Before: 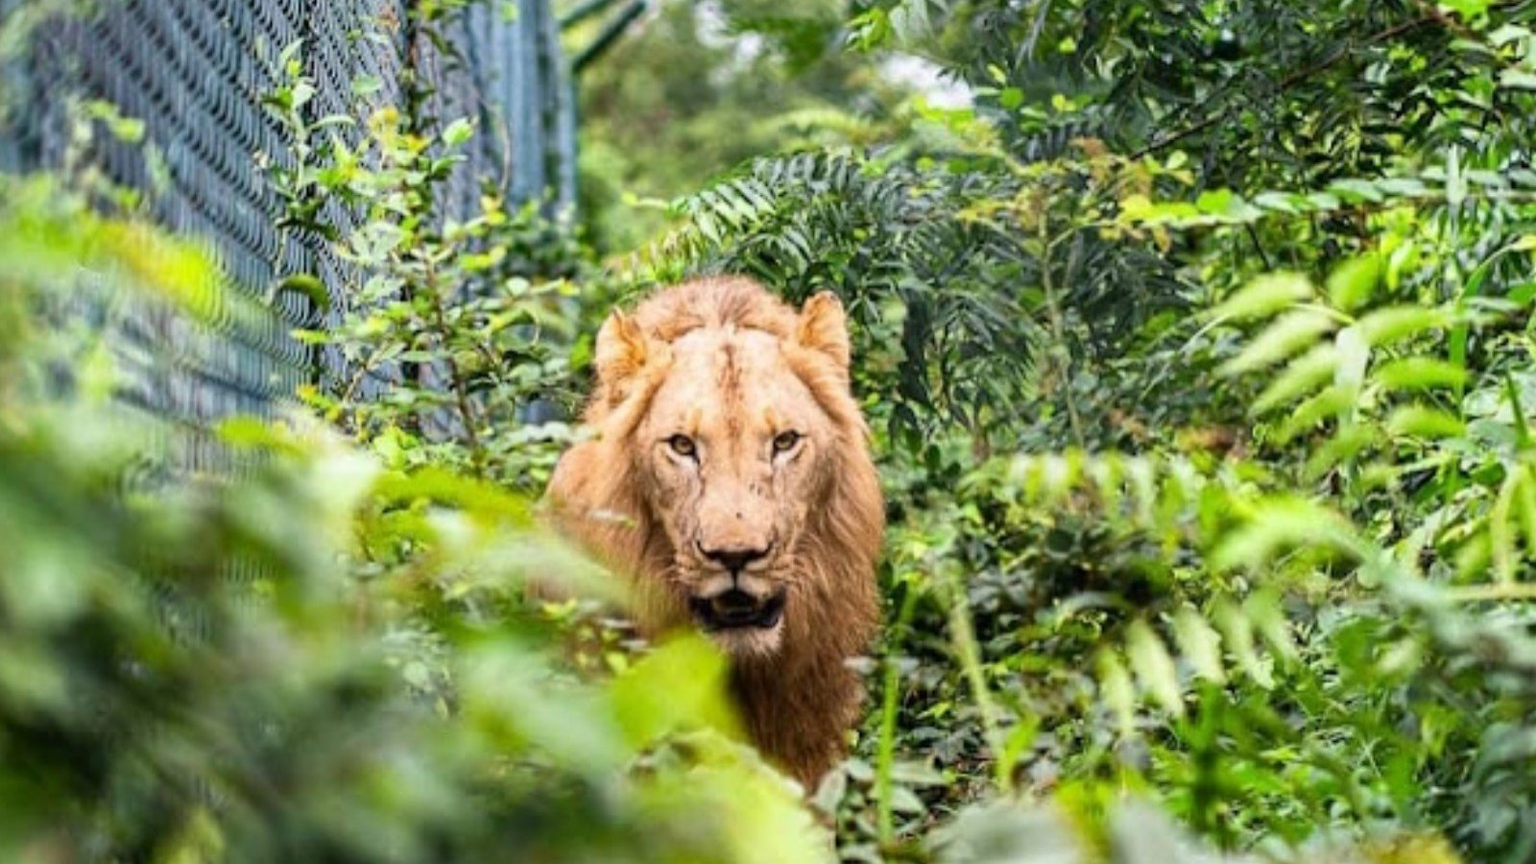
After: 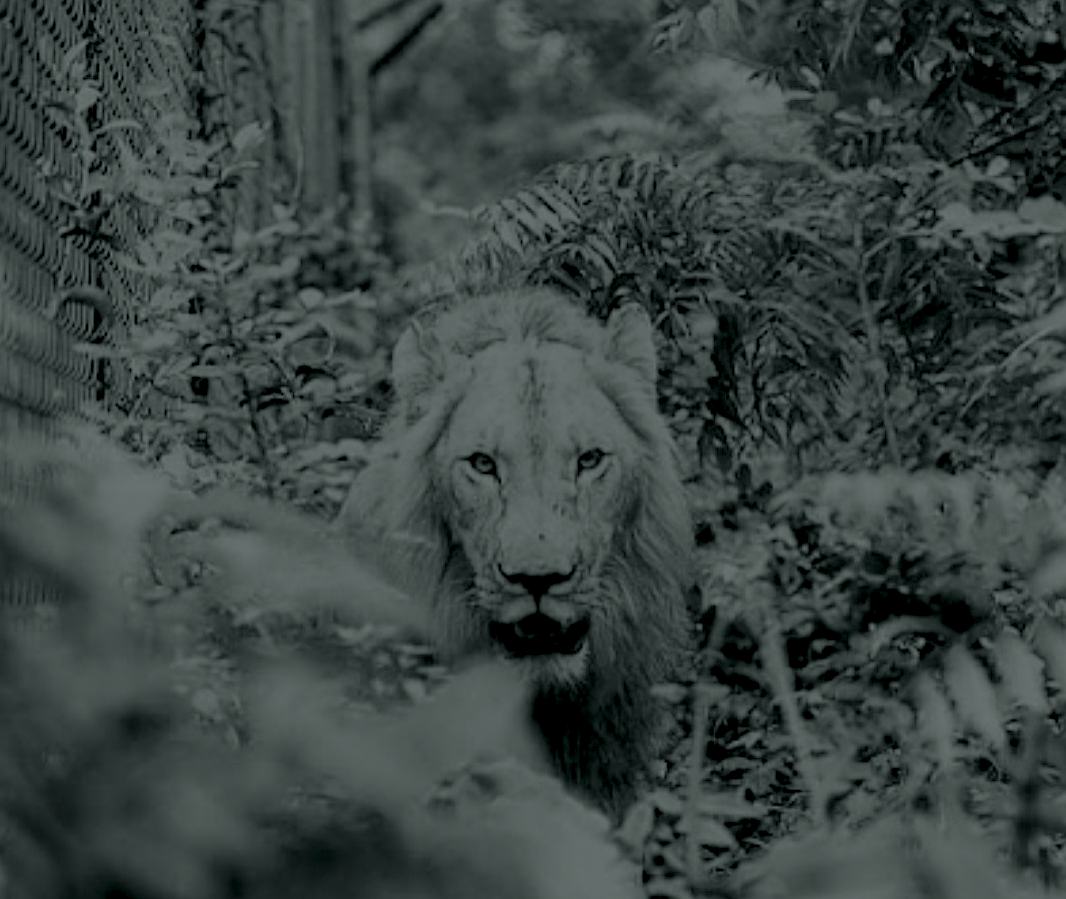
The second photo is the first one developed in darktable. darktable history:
colorize: hue 90°, saturation 19%, lightness 1.59%, version 1
exposure: black level correction 0.001, exposure 0.5 EV, compensate exposure bias true, compensate highlight preservation false
crop and rotate: left 14.292%, right 19.041%
white balance: red 1, blue 1
tone equalizer: -8 EV -0.417 EV, -7 EV -0.389 EV, -6 EV -0.333 EV, -5 EV -0.222 EV, -3 EV 0.222 EV, -2 EV 0.333 EV, -1 EV 0.389 EV, +0 EV 0.417 EV, edges refinement/feathering 500, mask exposure compensation -1.57 EV, preserve details no
levels: levels [0.093, 0.434, 0.988]
sharpen: on, module defaults
